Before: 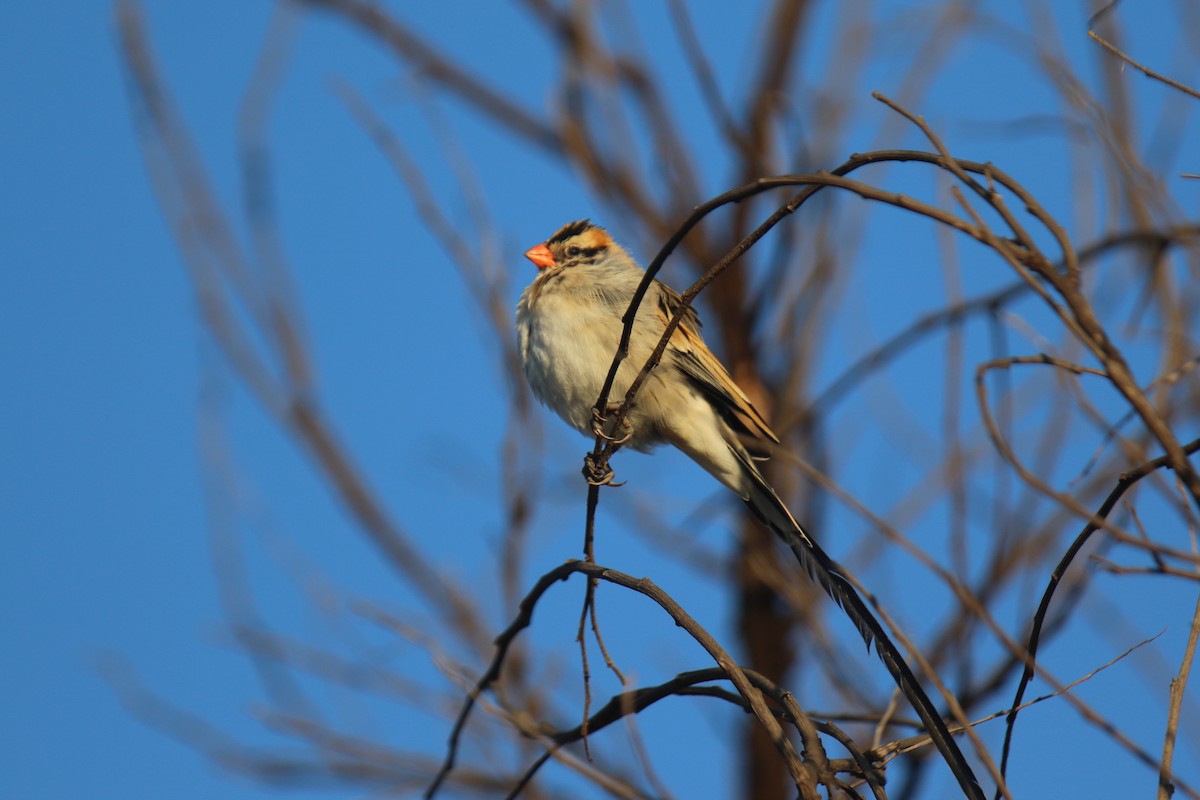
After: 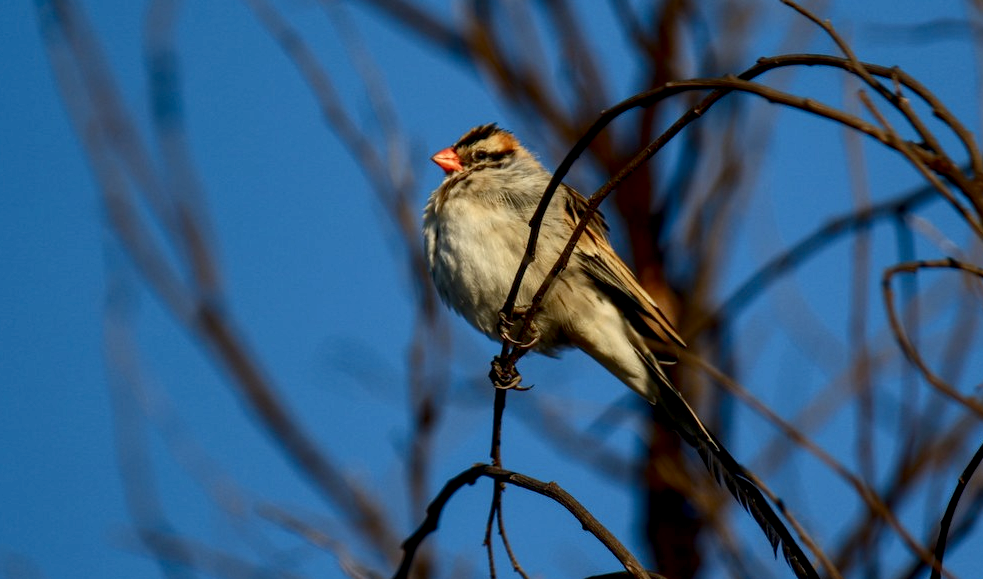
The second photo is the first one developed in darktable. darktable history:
crop: left 7.77%, top 12.113%, right 10.275%, bottom 15.429%
local contrast: detail 150%
contrast brightness saturation: contrast 0.07, brightness -0.153, saturation 0.118
color balance rgb: linear chroma grading › shadows -1.708%, linear chroma grading › highlights -14.726%, linear chroma grading › global chroma -9.891%, linear chroma grading › mid-tones -10.43%, perceptual saturation grading › global saturation 27.531%, perceptual saturation grading › highlights -24.864%, perceptual saturation grading › shadows 25.395%
